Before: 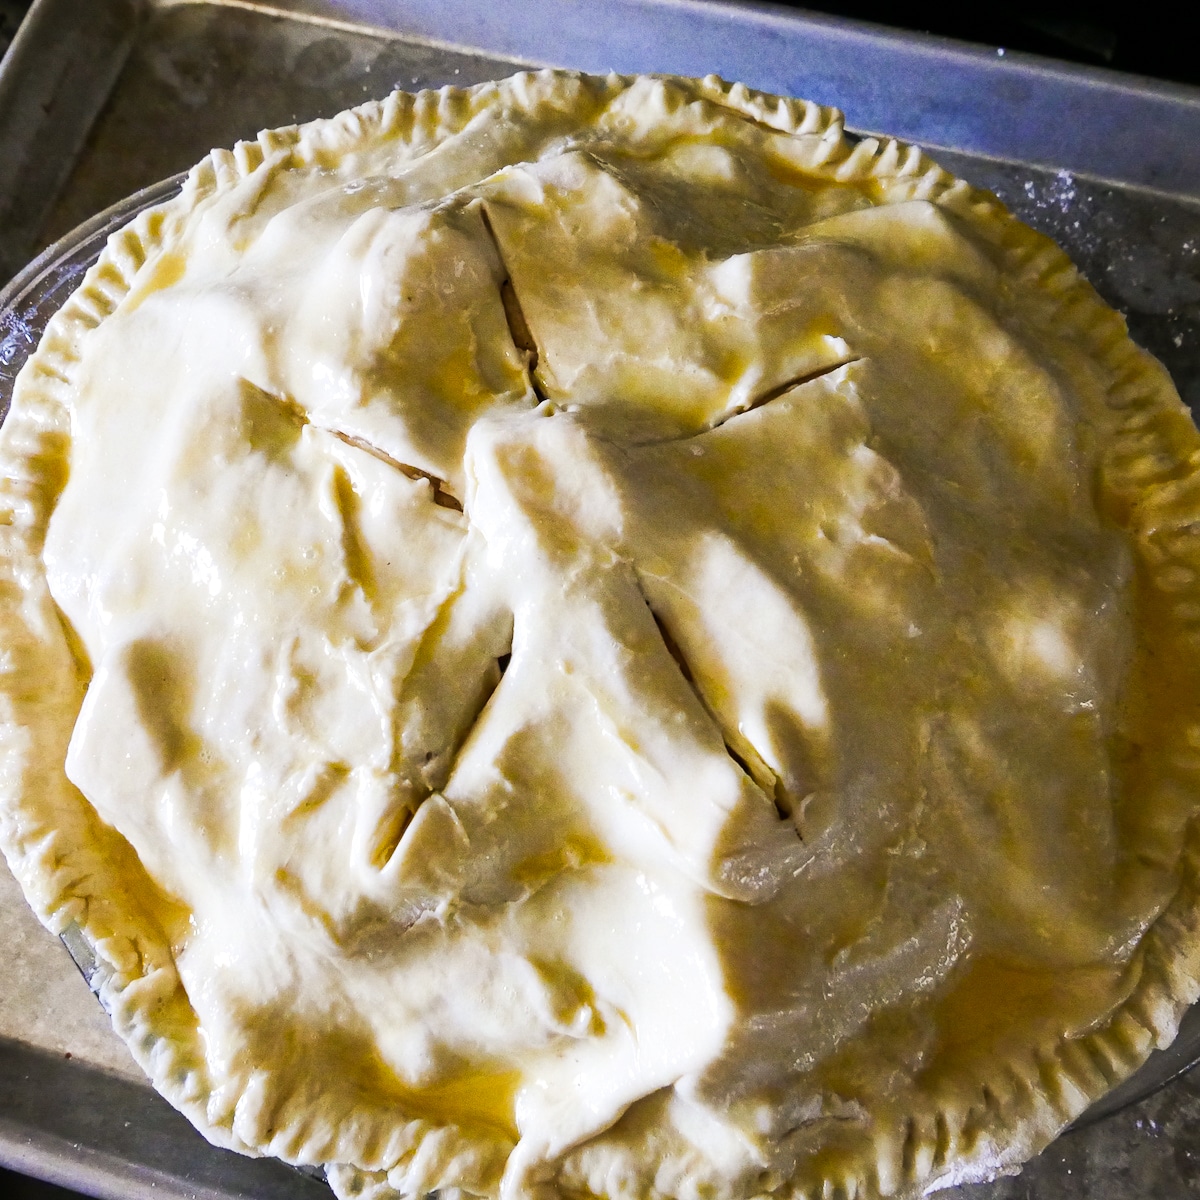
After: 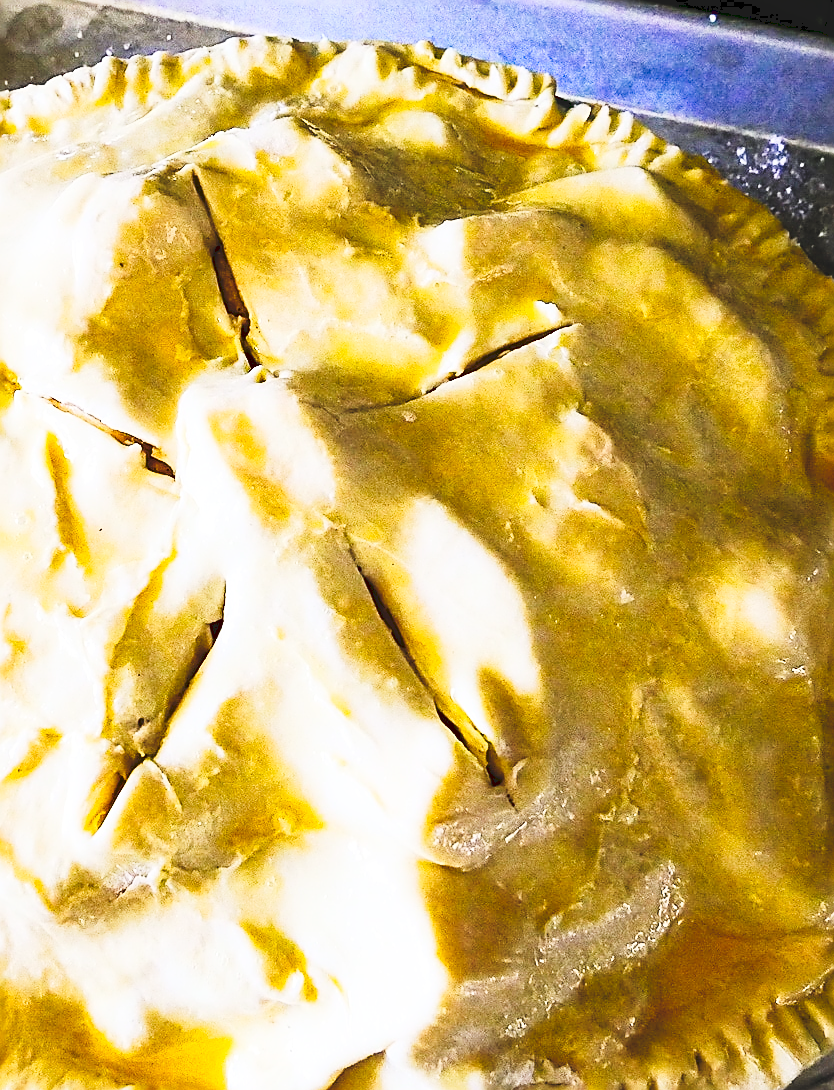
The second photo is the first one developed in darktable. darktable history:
sharpen: radius 1.685, amount 1.294
tone curve: curves: ch0 [(0, 0) (0.003, 0.108) (0.011, 0.108) (0.025, 0.108) (0.044, 0.113) (0.069, 0.113) (0.1, 0.121) (0.136, 0.136) (0.177, 0.16) (0.224, 0.192) (0.277, 0.246) (0.335, 0.324) (0.399, 0.419) (0.468, 0.518) (0.543, 0.622) (0.623, 0.721) (0.709, 0.815) (0.801, 0.893) (0.898, 0.949) (1, 1)], preserve colors none
crop and rotate: left 24.034%, top 2.838%, right 6.406%, bottom 6.299%
contrast brightness saturation: contrast 0.24, brightness 0.26, saturation 0.39
